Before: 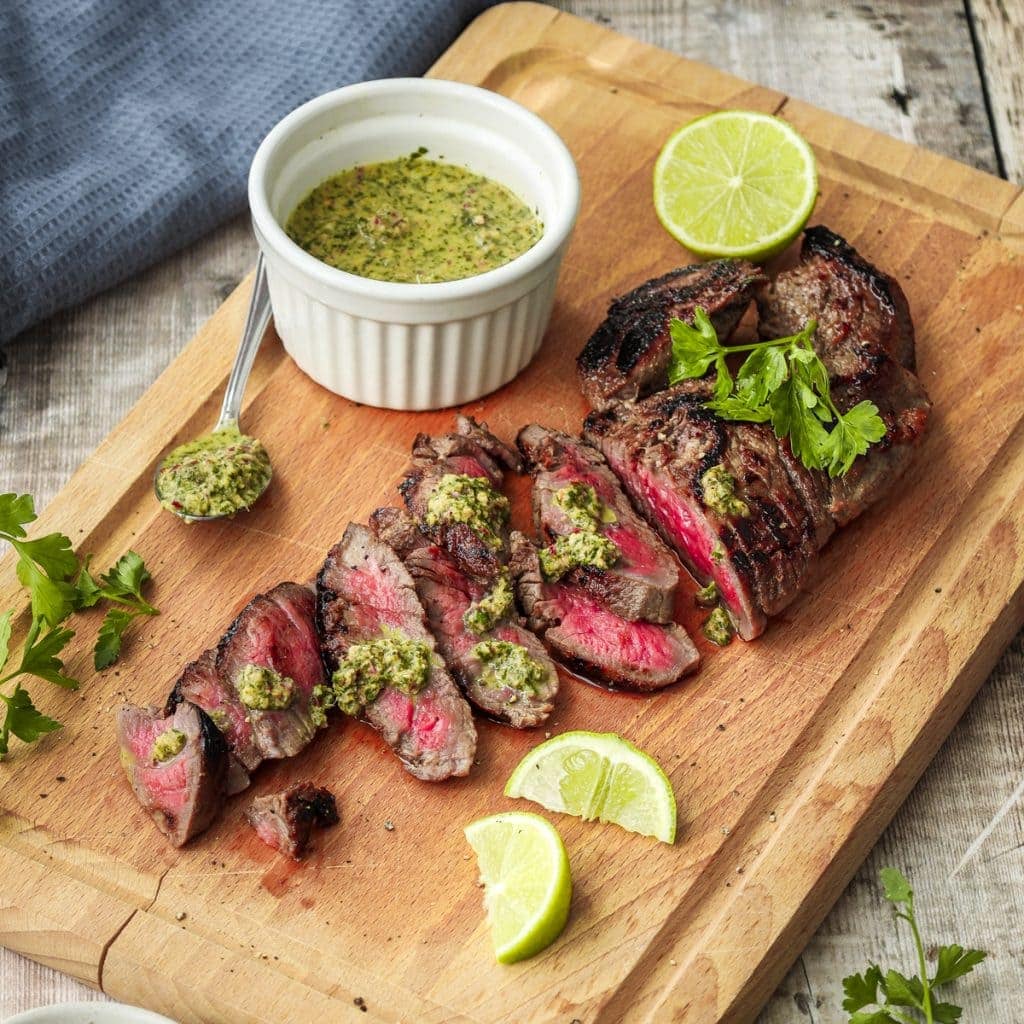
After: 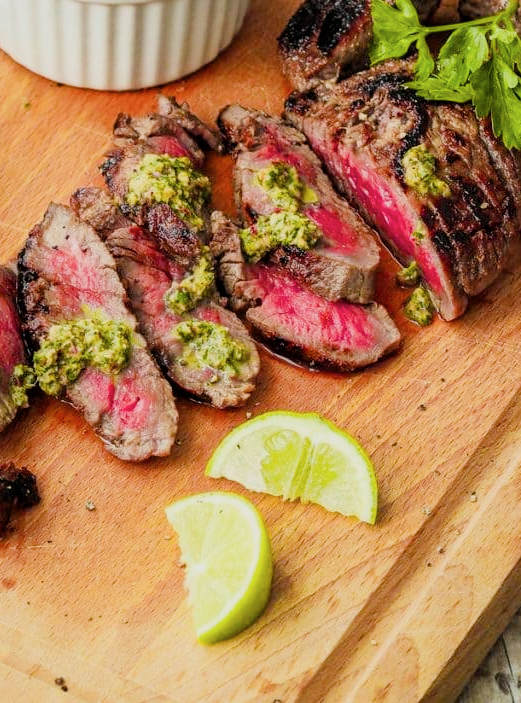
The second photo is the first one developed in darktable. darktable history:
exposure: black level correction 0, exposure 0.499 EV, compensate highlight preservation false
crop and rotate: left 29.223%, top 31.272%, right 19.862%
contrast brightness saturation: saturation -0.069
filmic rgb: black relative exposure -7.65 EV, white relative exposure 4.56 EV, hardness 3.61
color balance rgb: perceptual saturation grading › global saturation 30.009%
